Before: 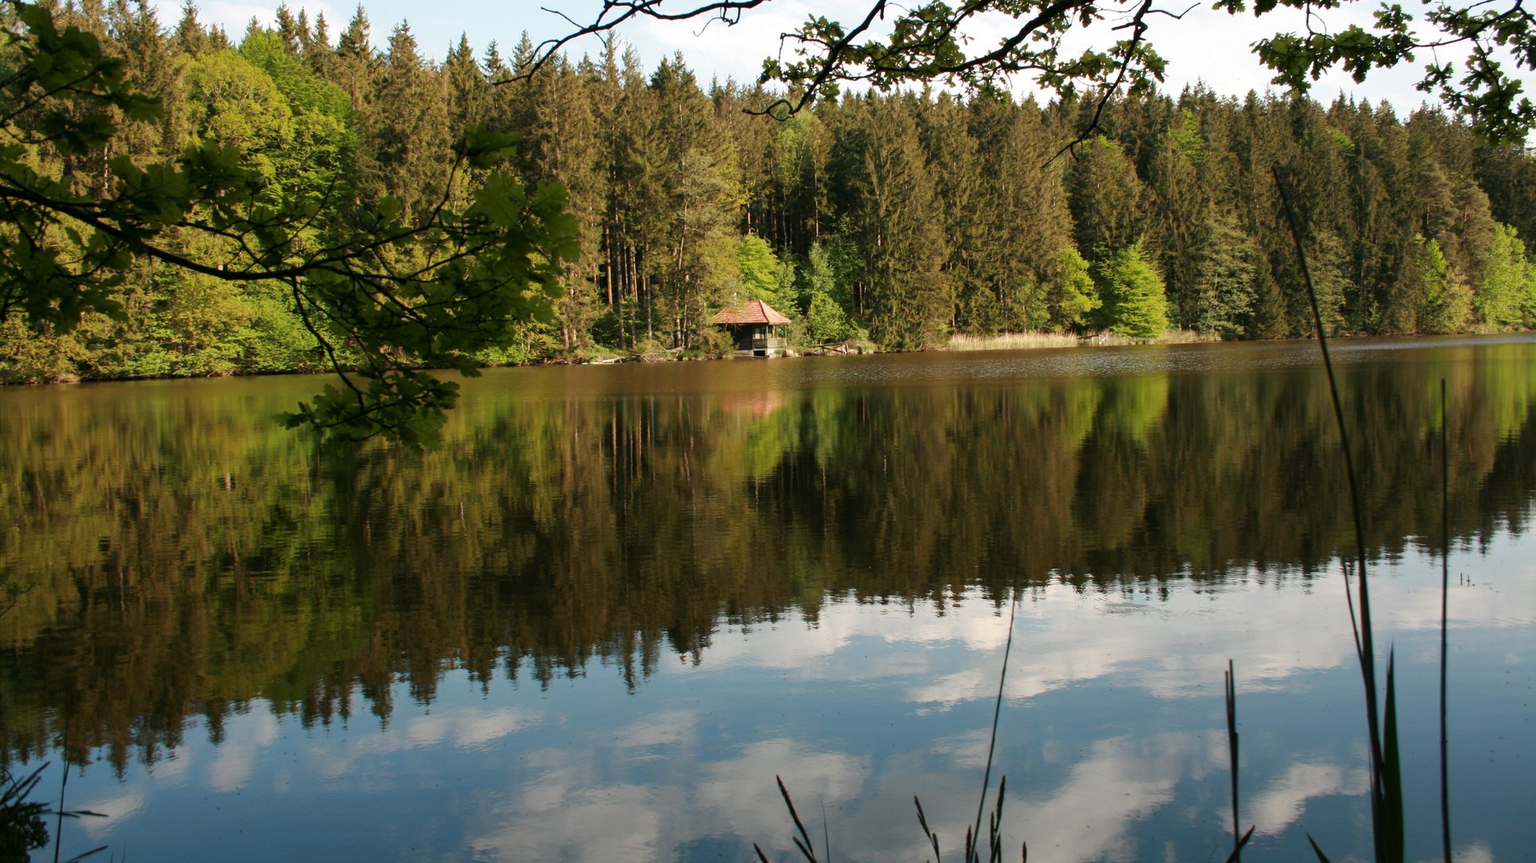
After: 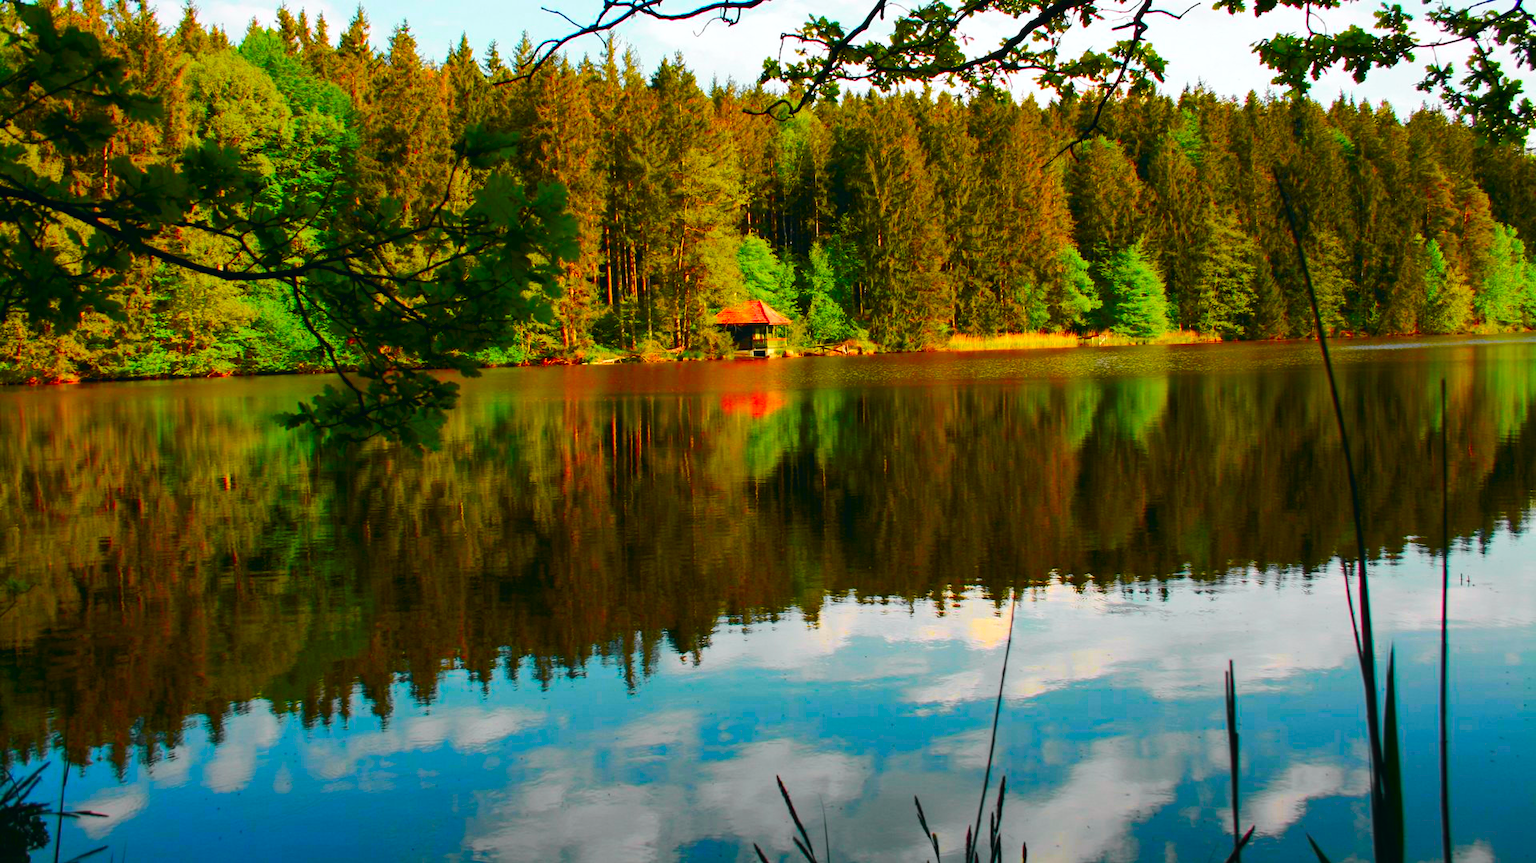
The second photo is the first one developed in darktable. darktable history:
color correction: saturation 3
tone curve: curves: ch0 [(0, 0.015) (0.037, 0.032) (0.131, 0.113) (0.275, 0.26) (0.497, 0.531) (0.617, 0.663) (0.704, 0.748) (0.813, 0.842) (0.911, 0.931) (0.997, 1)]; ch1 [(0, 0) (0.301, 0.3) (0.444, 0.438) (0.493, 0.494) (0.501, 0.499) (0.534, 0.543) (0.582, 0.605) (0.658, 0.687) (0.746, 0.79) (1, 1)]; ch2 [(0, 0) (0.246, 0.234) (0.36, 0.356) (0.415, 0.426) (0.476, 0.492) (0.502, 0.499) (0.525, 0.513) (0.533, 0.534) (0.586, 0.598) (0.634, 0.643) (0.706, 0.717) (0.853, 0.83) (1, 0.951)], color space Lab, independent channels, preserve colors none
